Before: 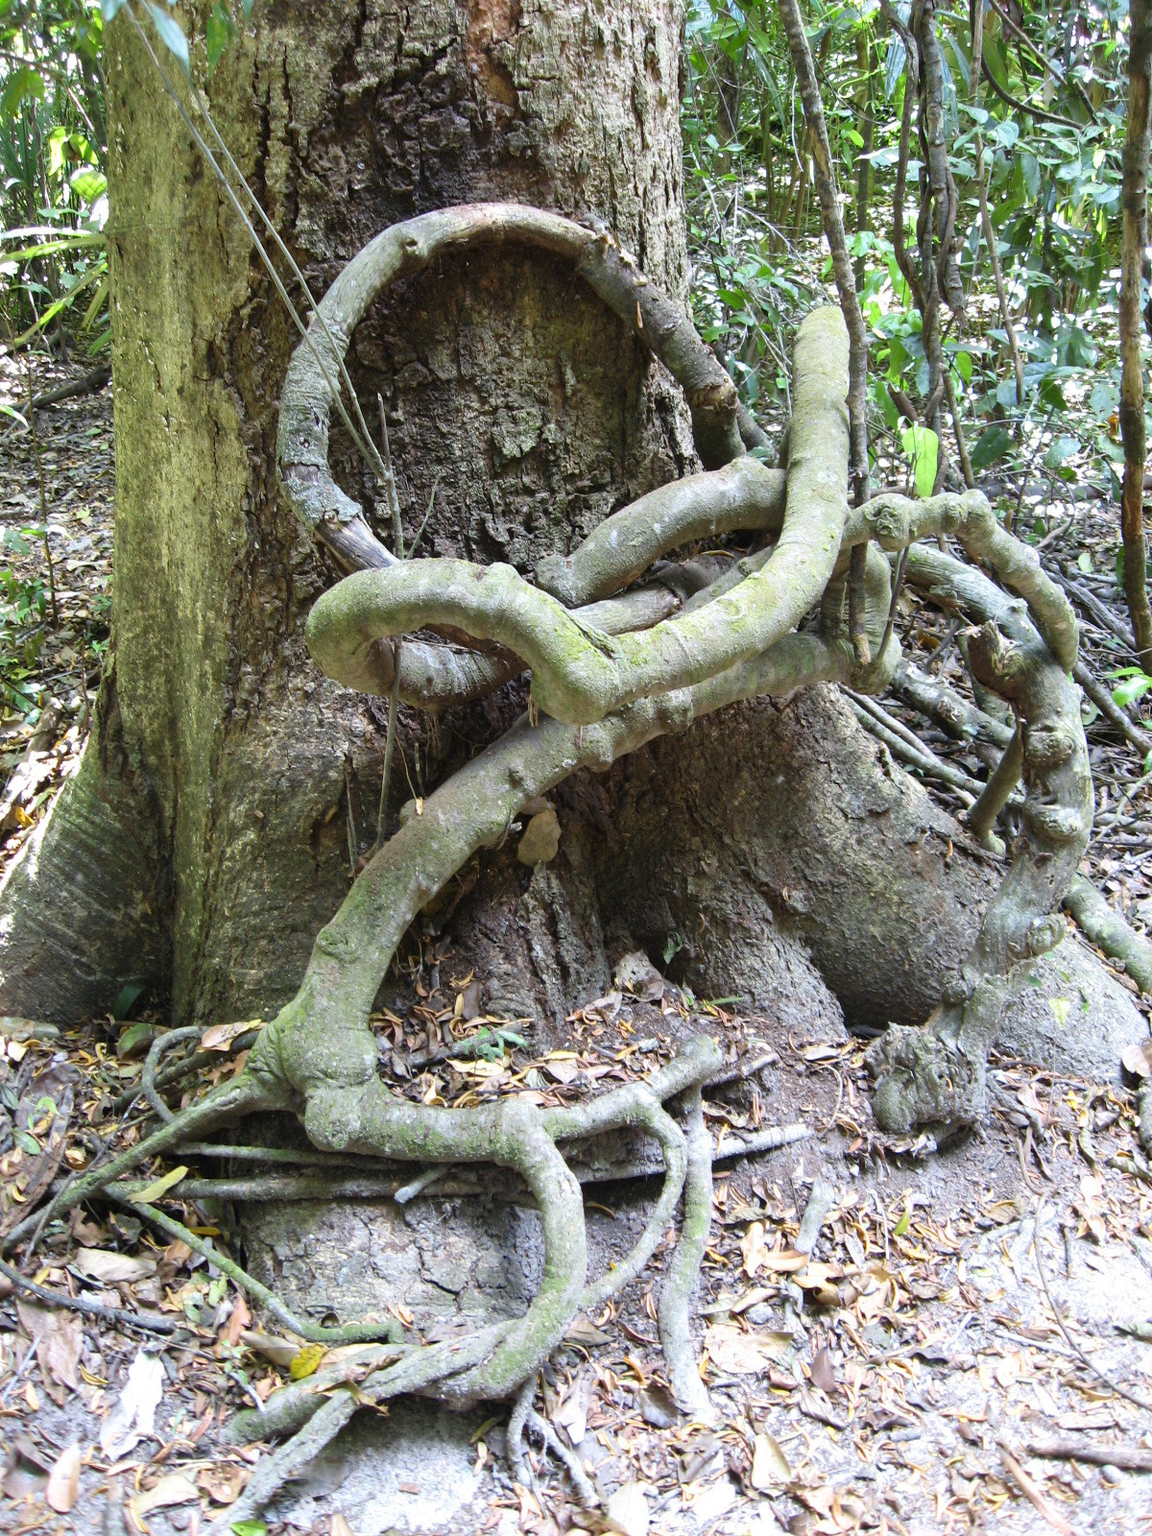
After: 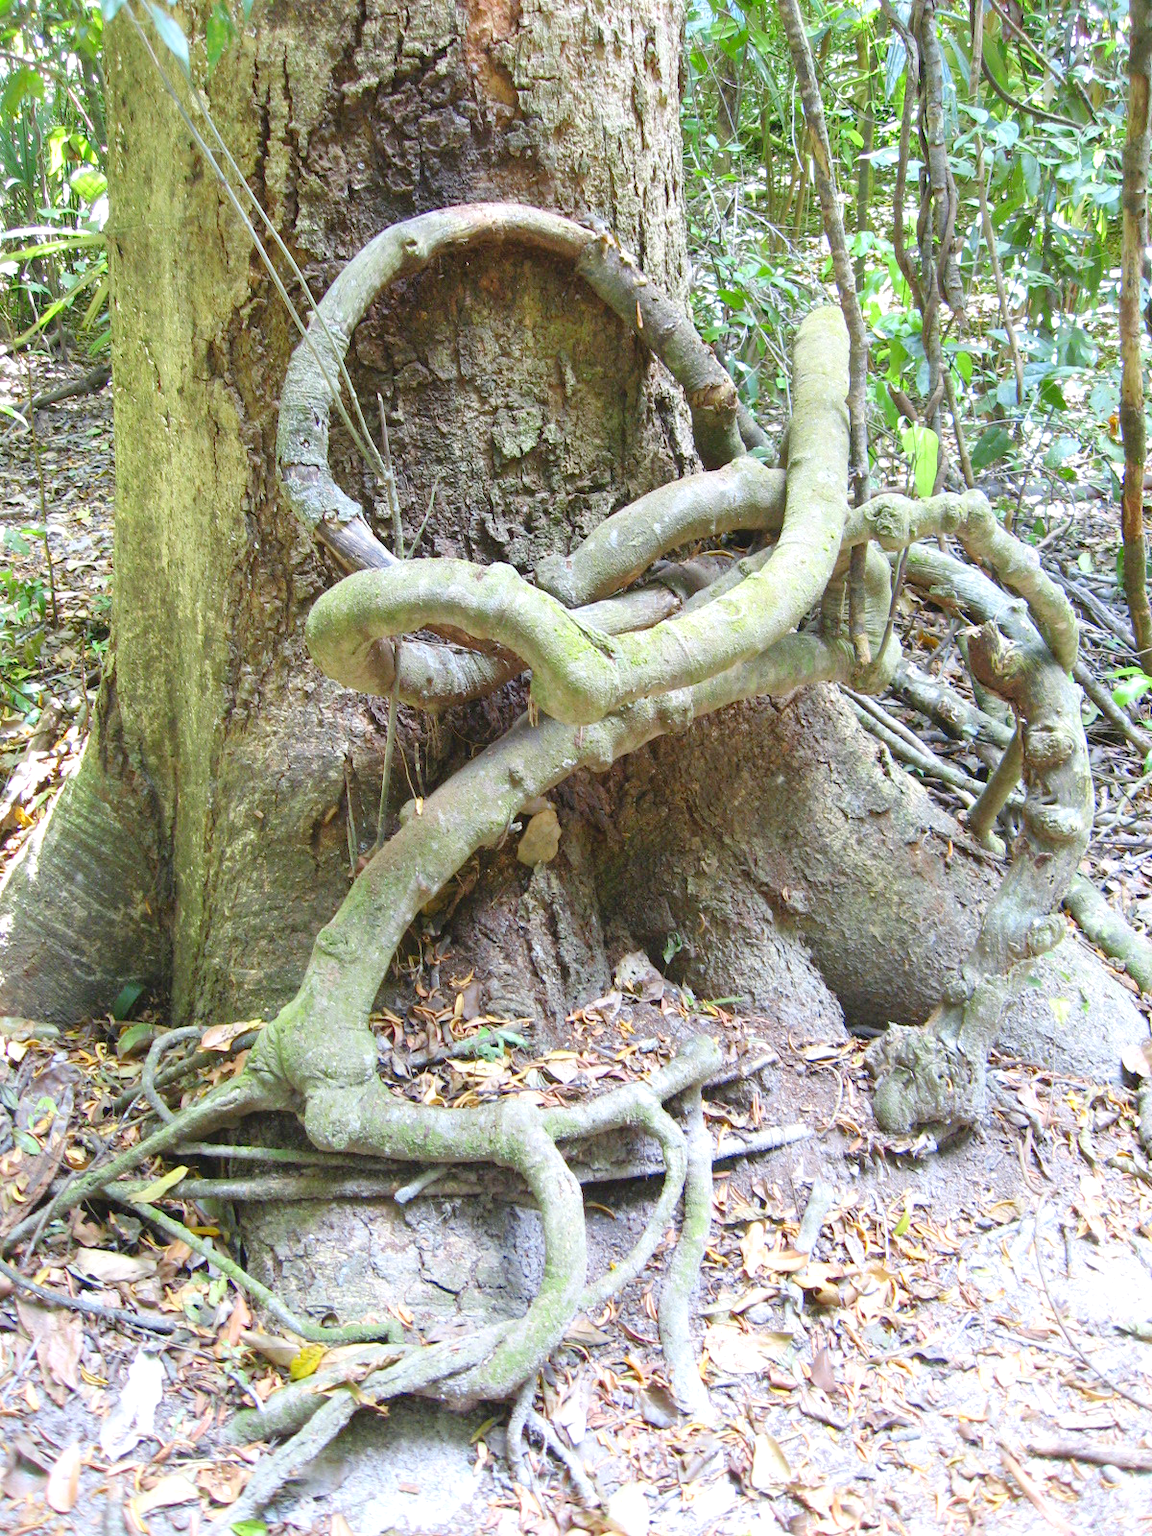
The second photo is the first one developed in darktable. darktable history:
levels: levels [0, 0.397, 0.955]
